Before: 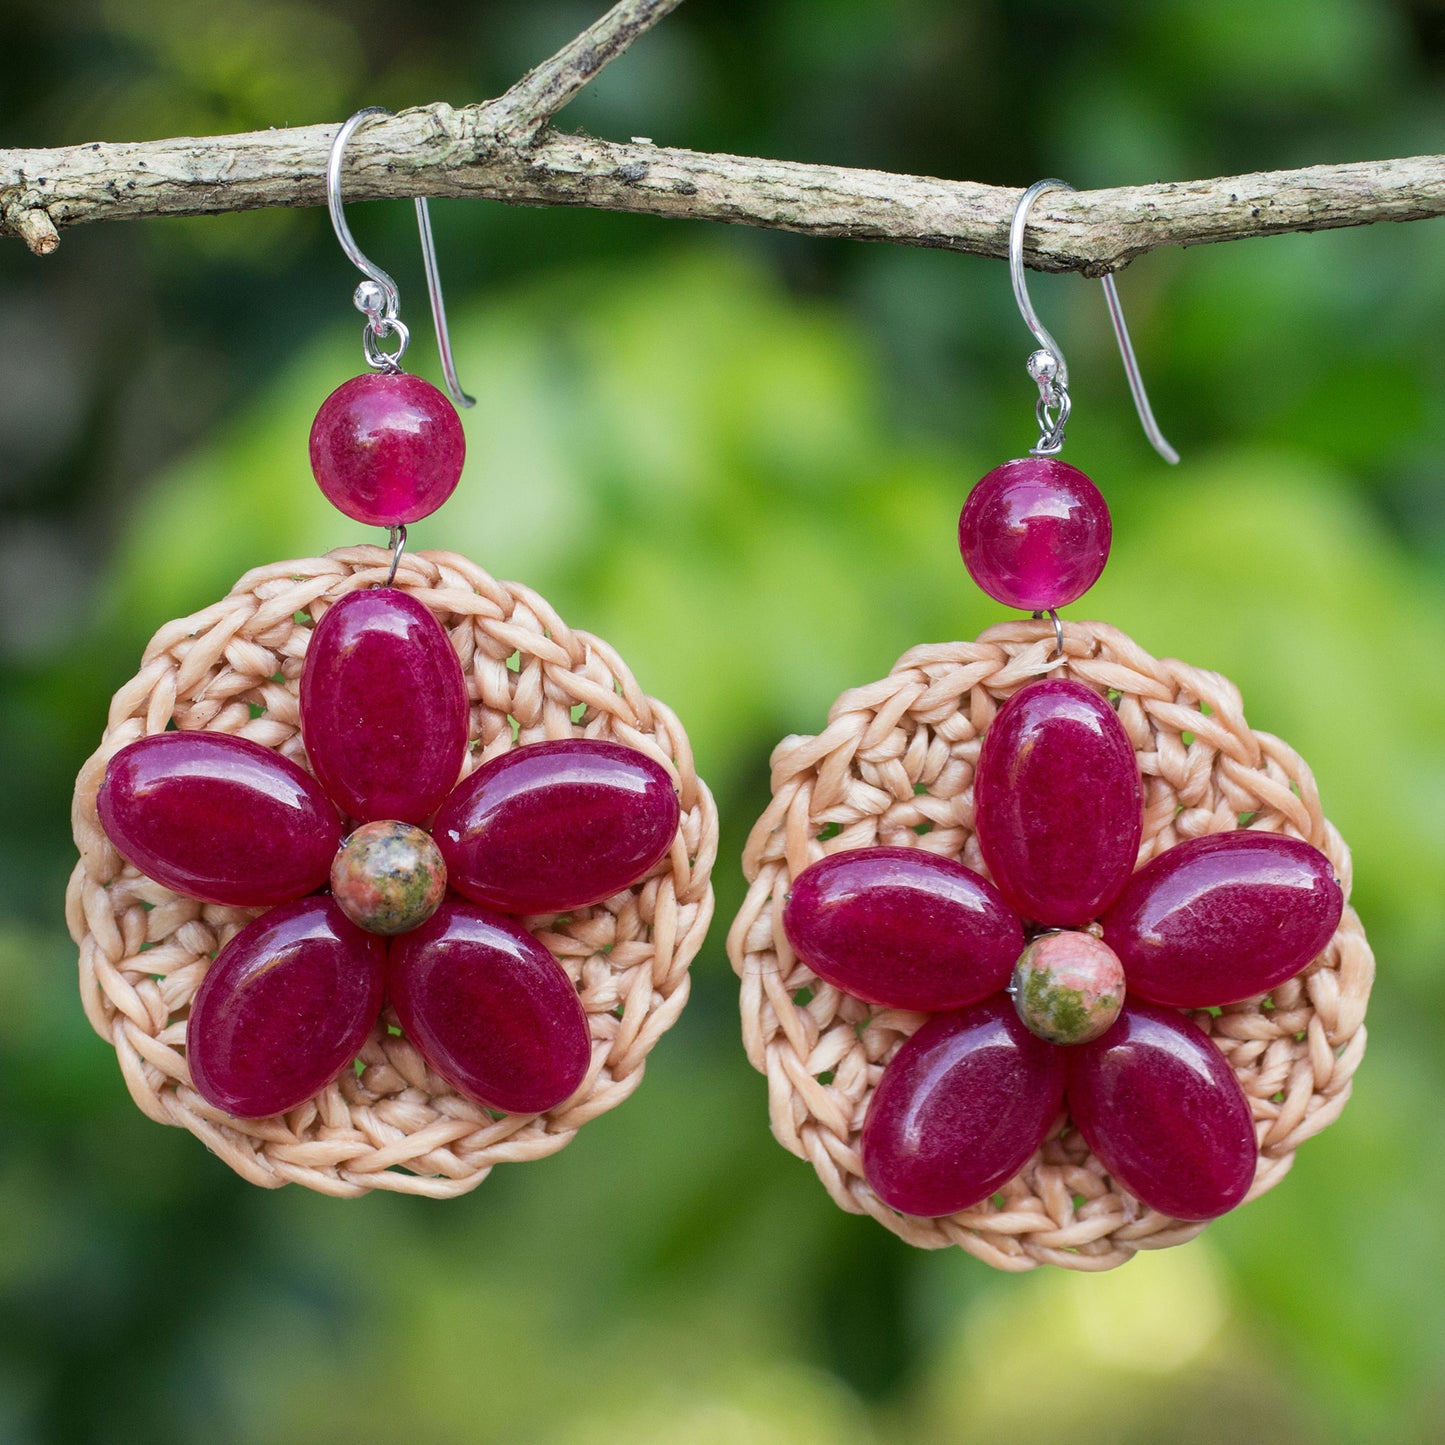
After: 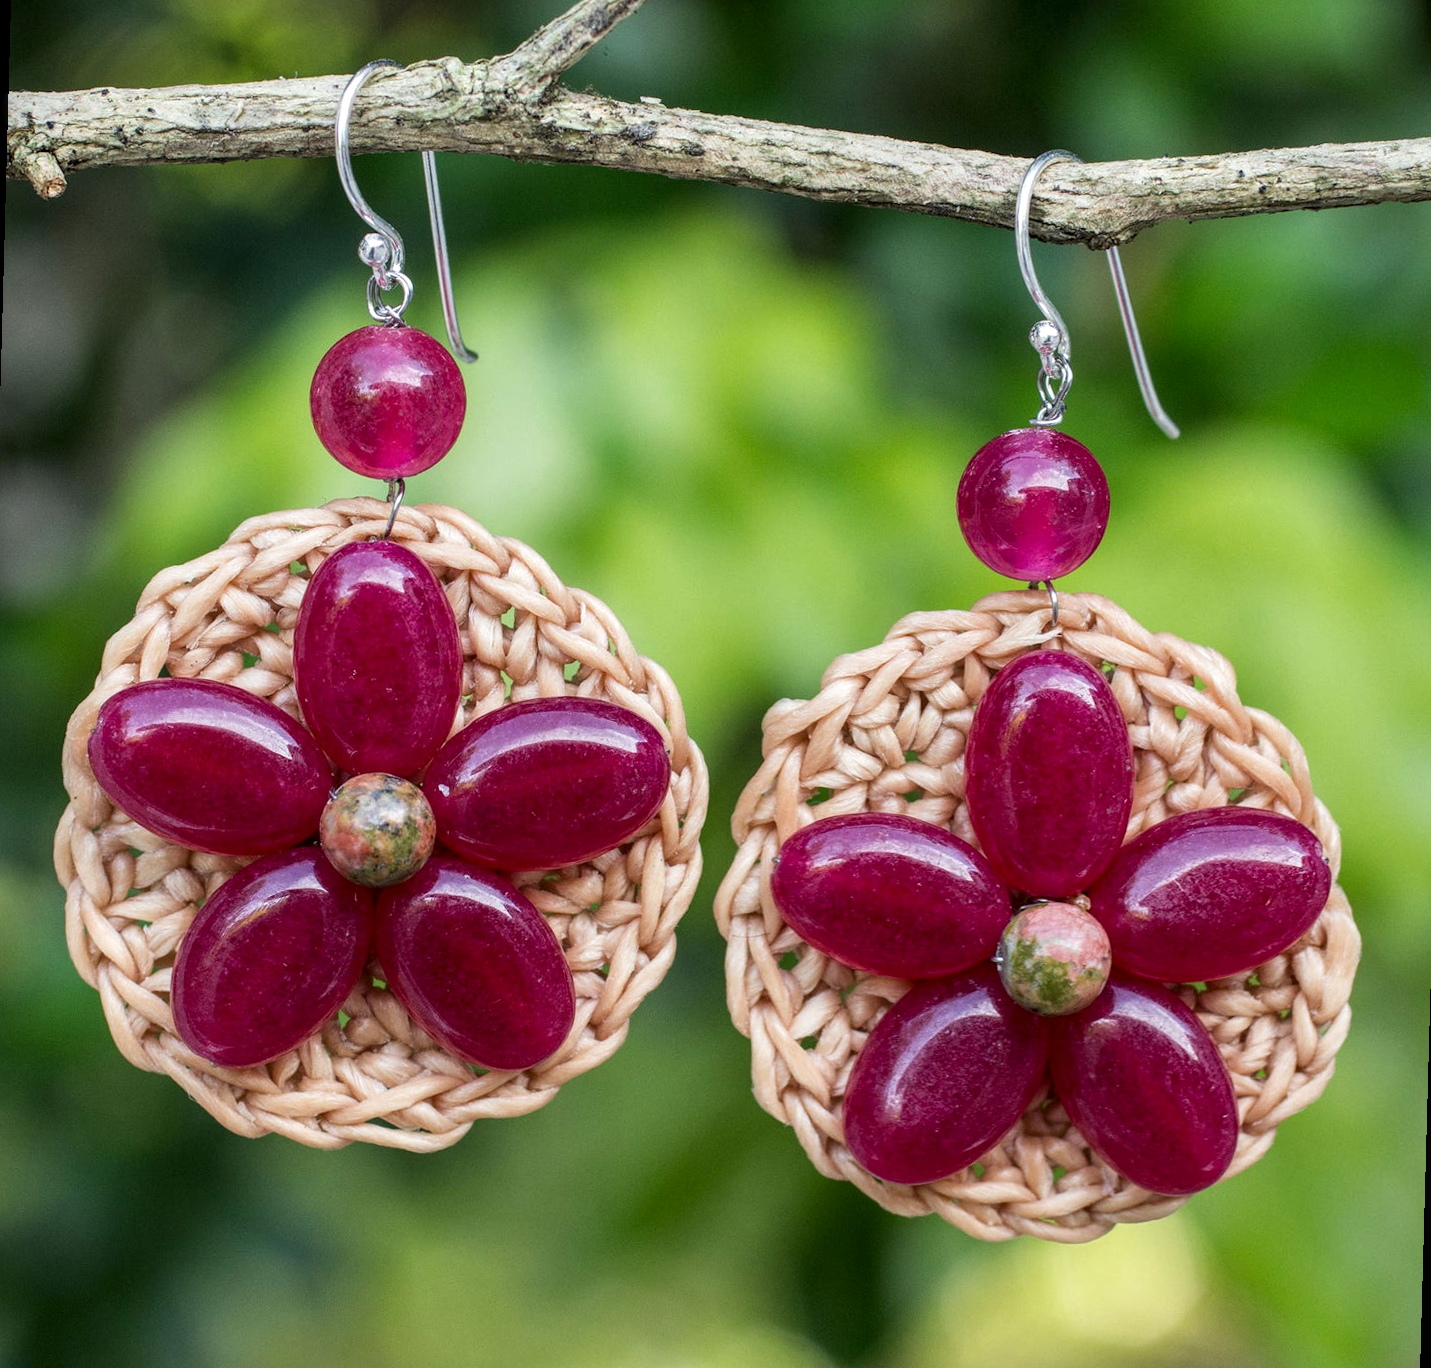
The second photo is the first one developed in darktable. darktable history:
rotate and perspective: rotation 1.57°, crop left 0.018, crop right 0.982, crop top 0.039, crop bottom 0.961
local contrast: detail 130%
